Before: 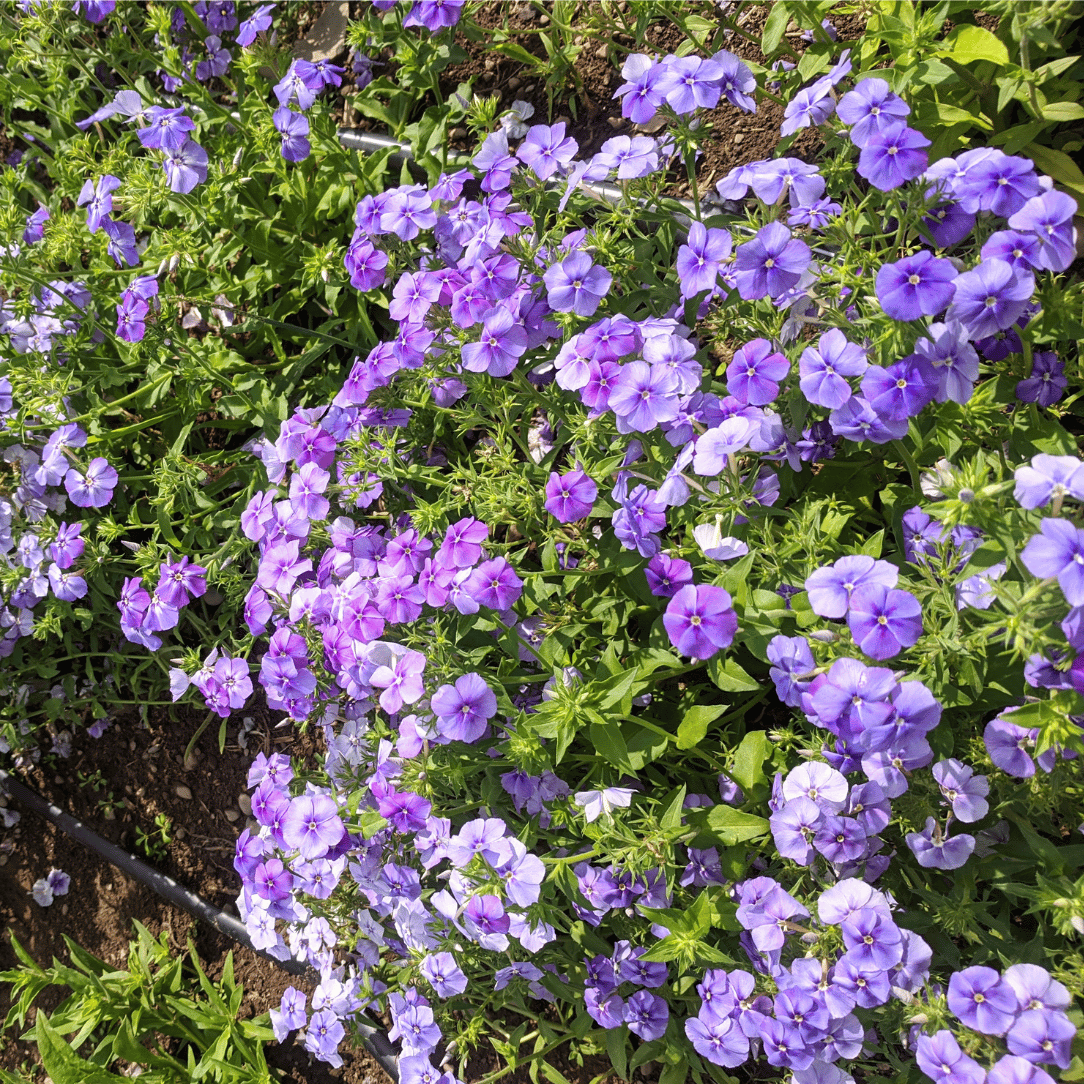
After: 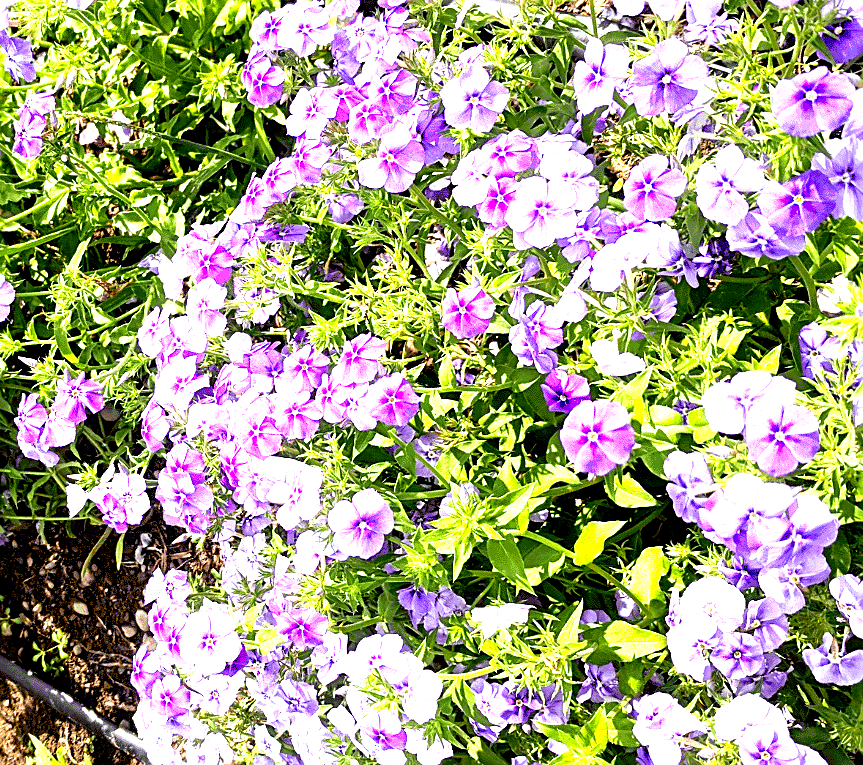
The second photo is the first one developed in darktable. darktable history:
sharpen: on, module defaults
crop: left 9.587%, top 17.034%, right 10.725%, bottom 12.377%
exposure: black level correction 0.011, compensate highlight preservation false
levels: white 99.89%, levels [0, 0.281, 0.562]
